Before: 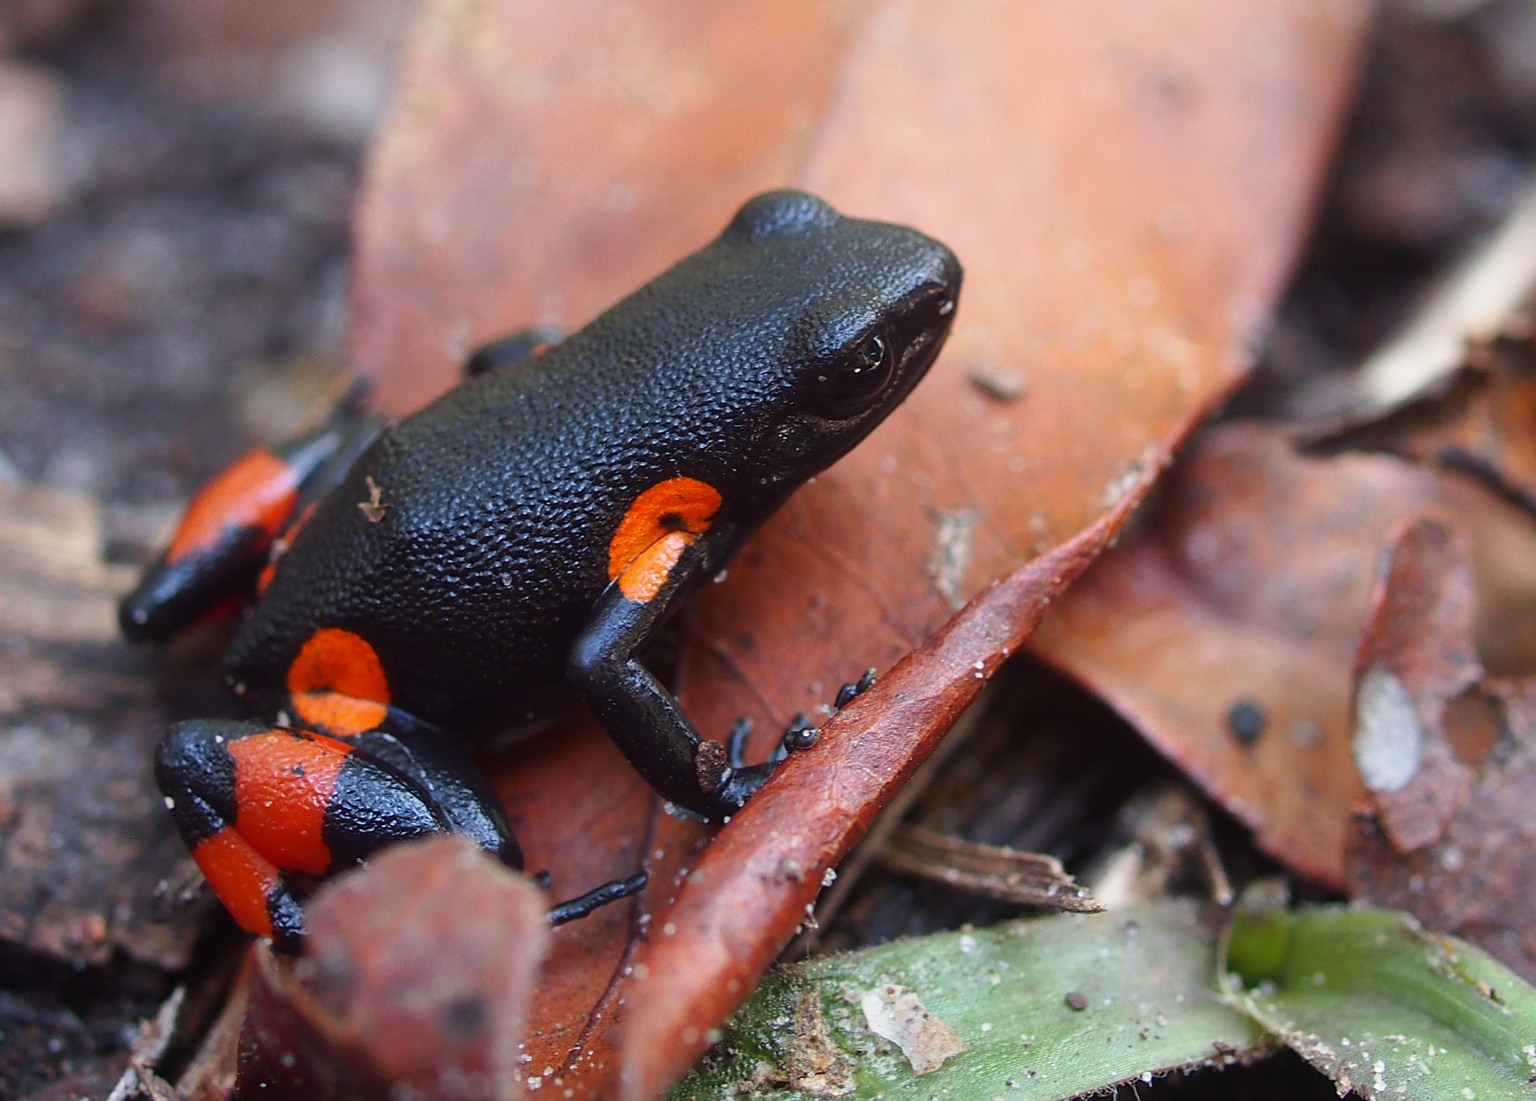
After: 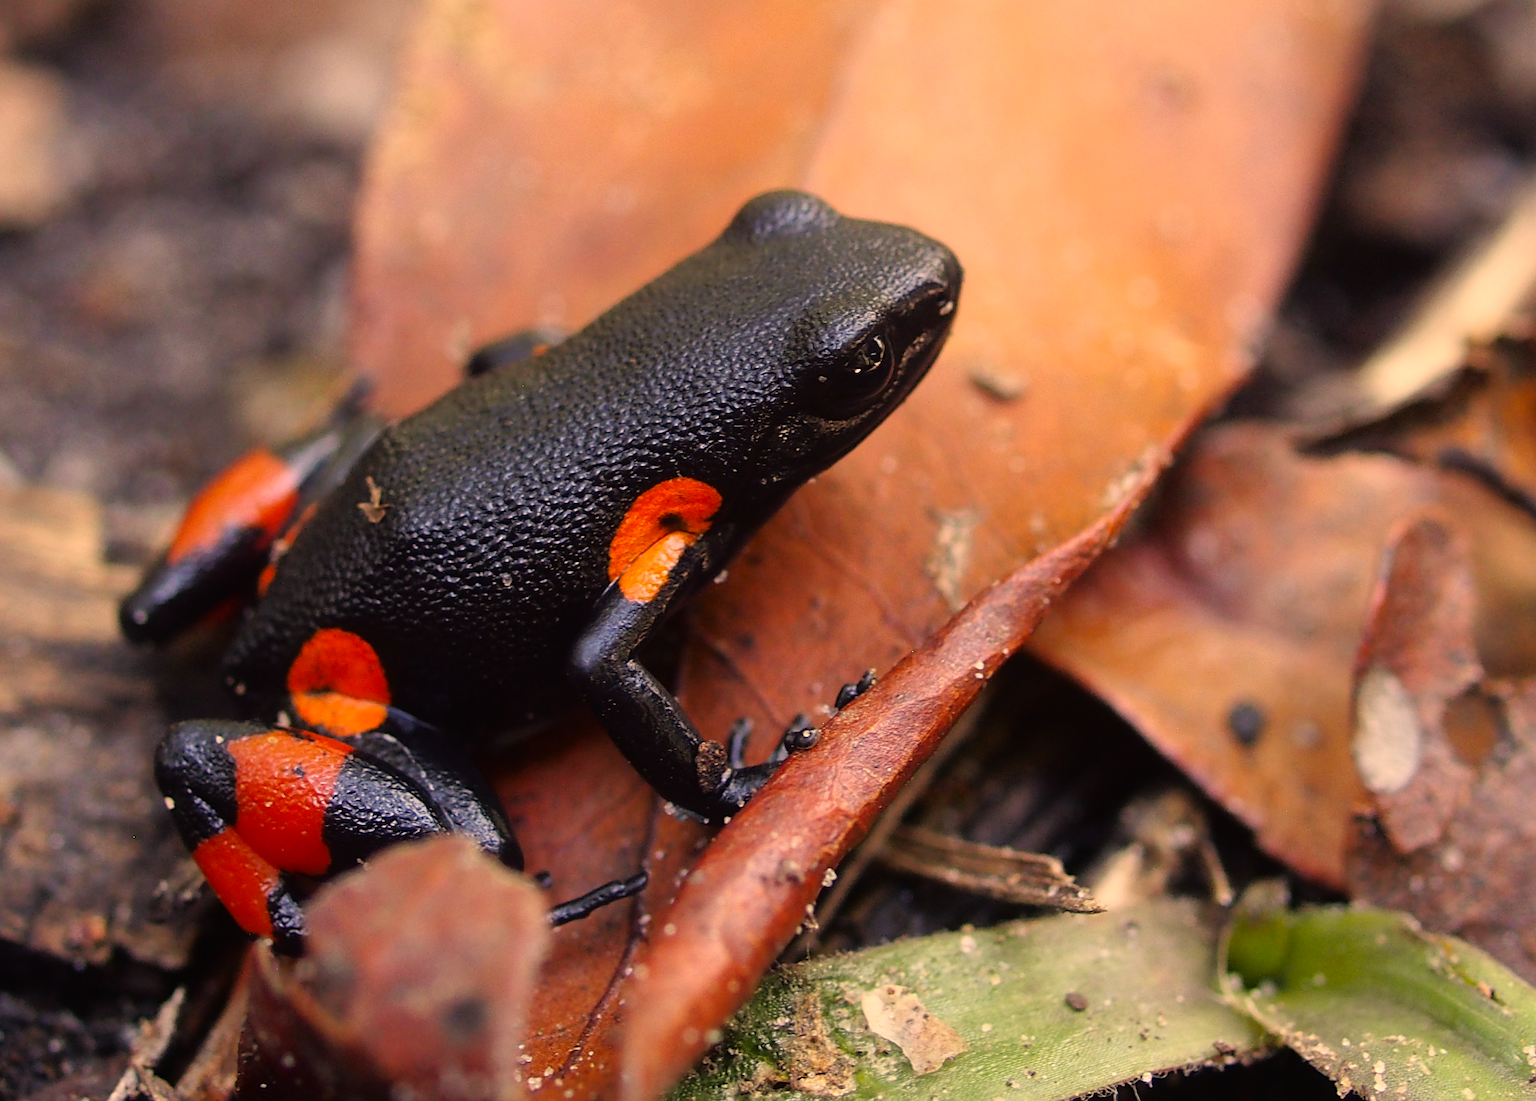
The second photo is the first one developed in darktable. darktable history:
color correction: highlights a* 15, highlights b* 31.55
rgb curve: curves: ch0 [(0, 0) (0.136, 0.078) (0.262, 0.245) (0.414, 0.42) (1, 1)], compensate middle gray true, preserve colors basic power
